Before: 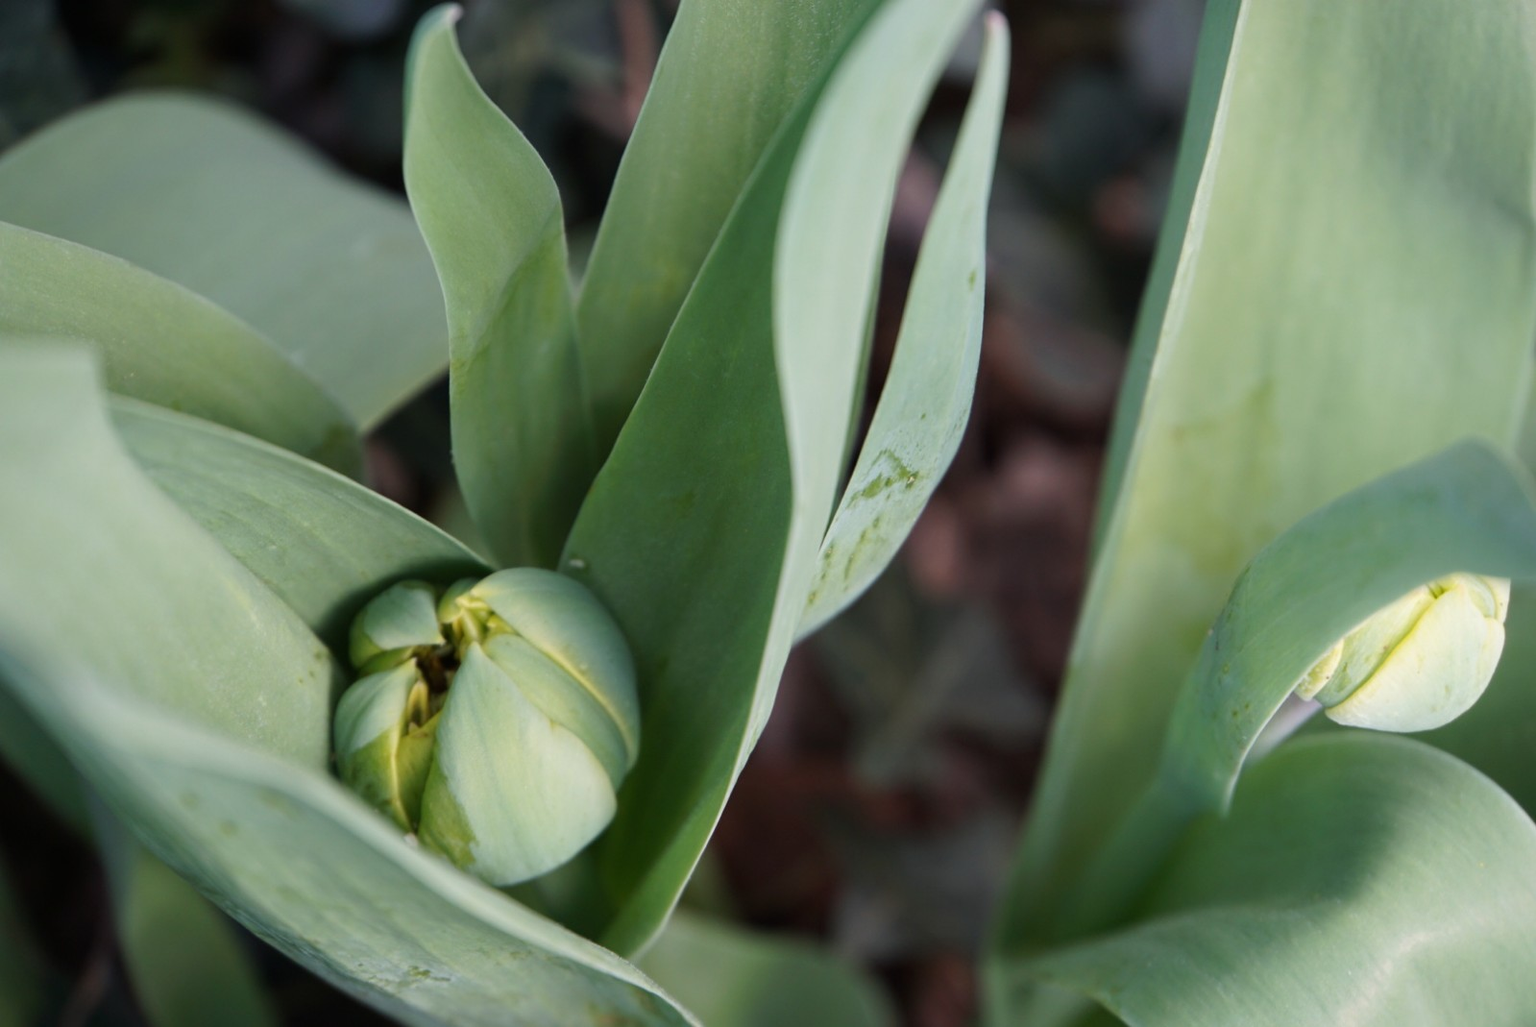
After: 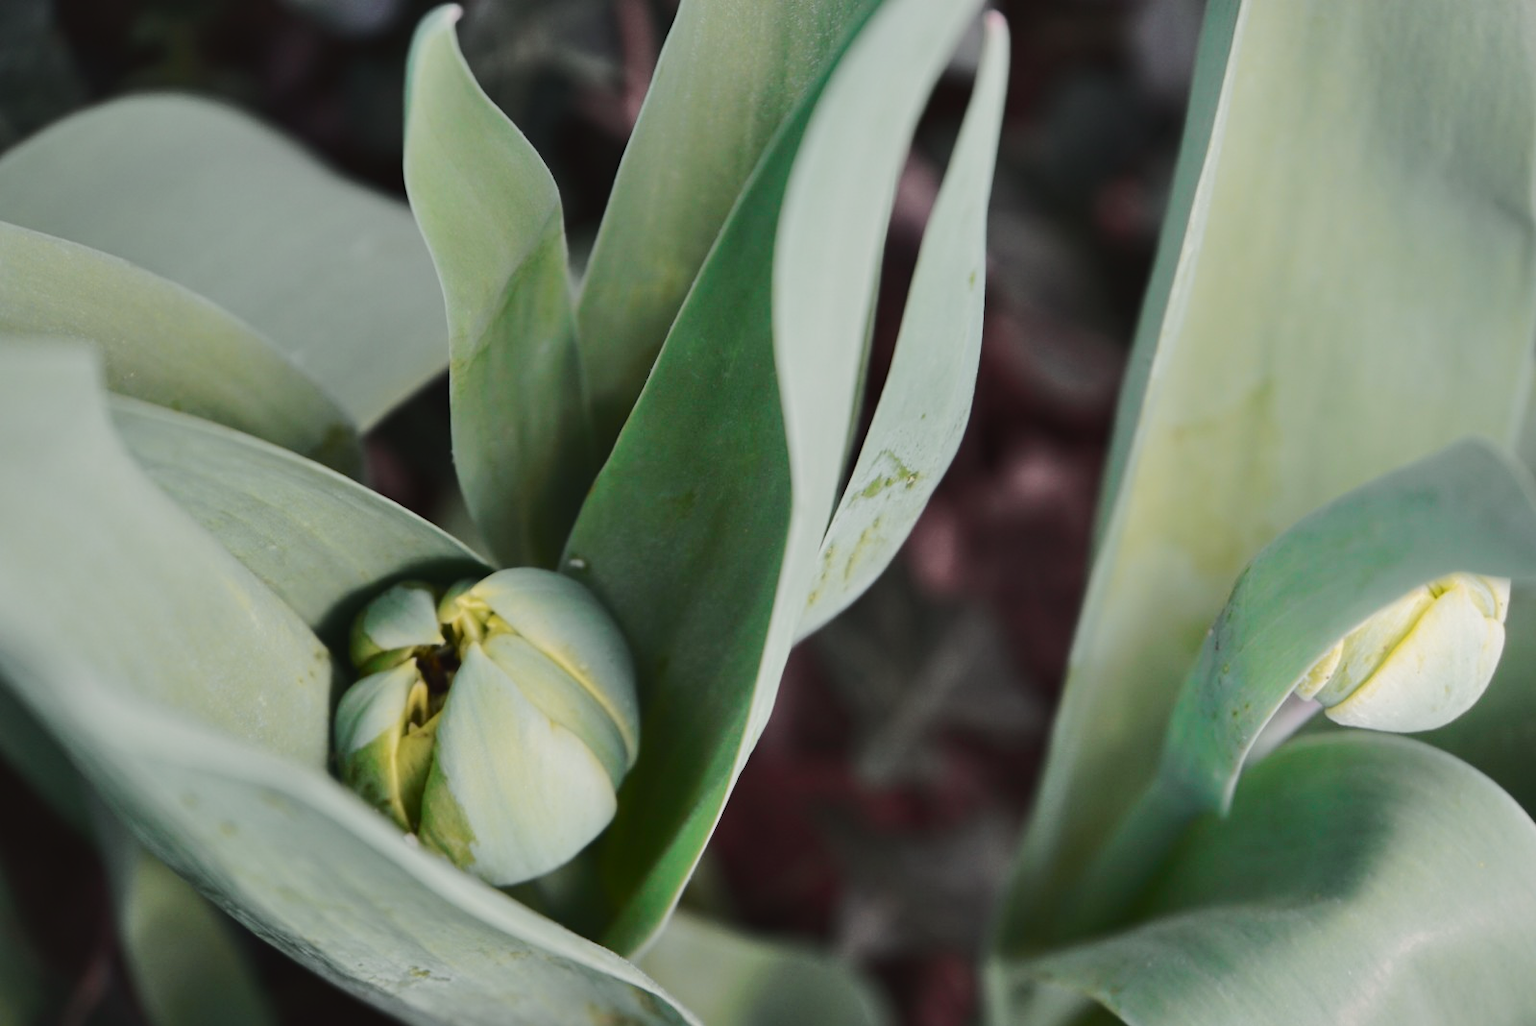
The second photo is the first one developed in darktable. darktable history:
shadows and highlights: shadows 53.23, soften with gaussian
tone curve: curves: ch0 [(0, 0.032) (0.094, 0.08) (0.265, 0.208) (0.41, 0.417) (0.485, 0.524) (0.638, 0.673) (0.845, 0.828) (0.994, 0.964)]; ch1 [(0, 0) (0.161, 0.092) (0.37, 0.302) (0.437, 0.456) (0.469, 0.482) (0.498, 0.504) (0.576, 0.583) (0.644, 0.638) (0.725, 0.765) (1, 1)]; ch2 [(0, 0) (0.352, 0.403) (0.45, 0.469) (0.502, 0.504) (0.54, 0.521) (0.589, 0.576) (1, 1)], color space Lab, independent channels, preserve colors none
tone equalizer: edges refinement/feathering 500, mask exposure compensation -1.57 EV, preserve details no
